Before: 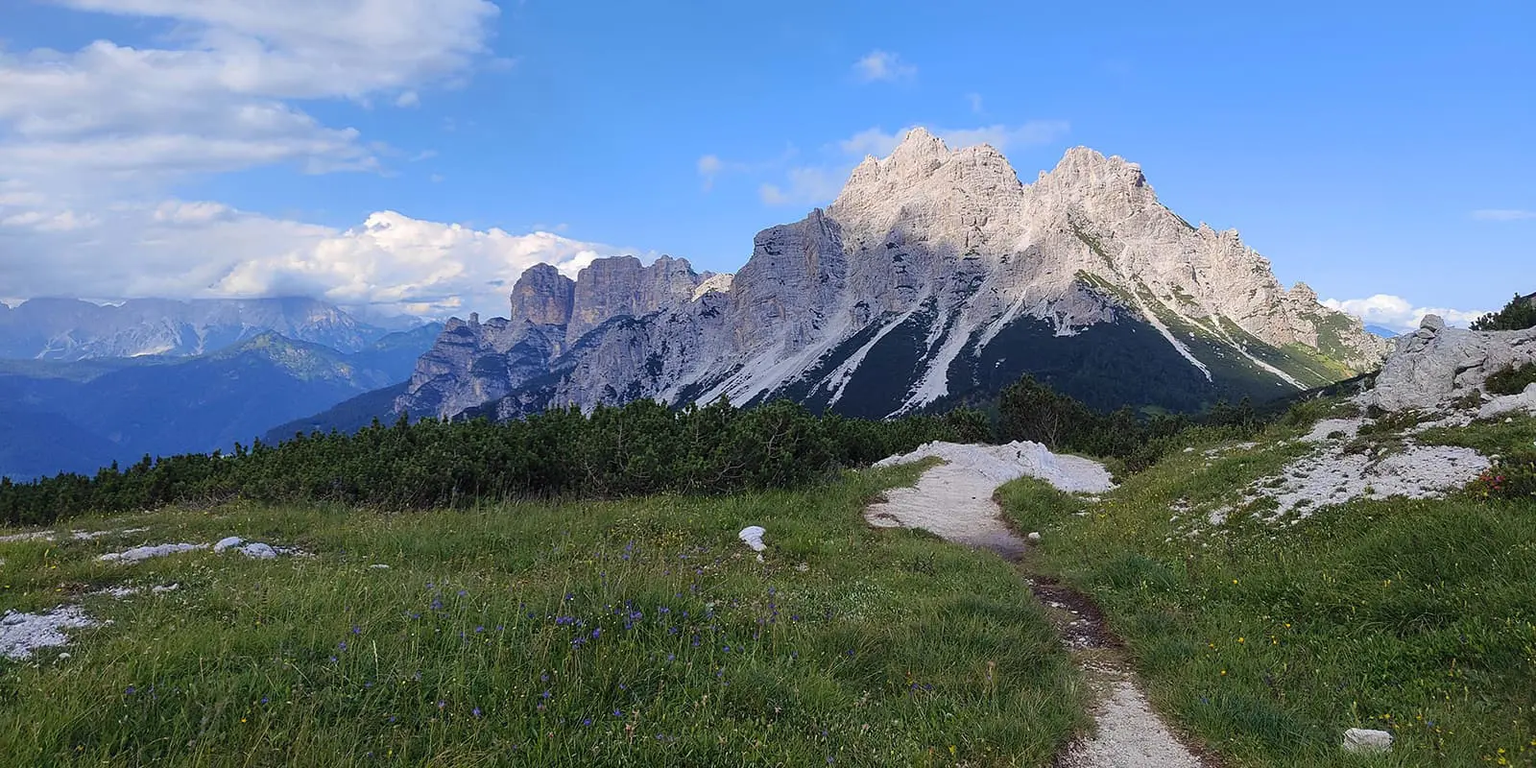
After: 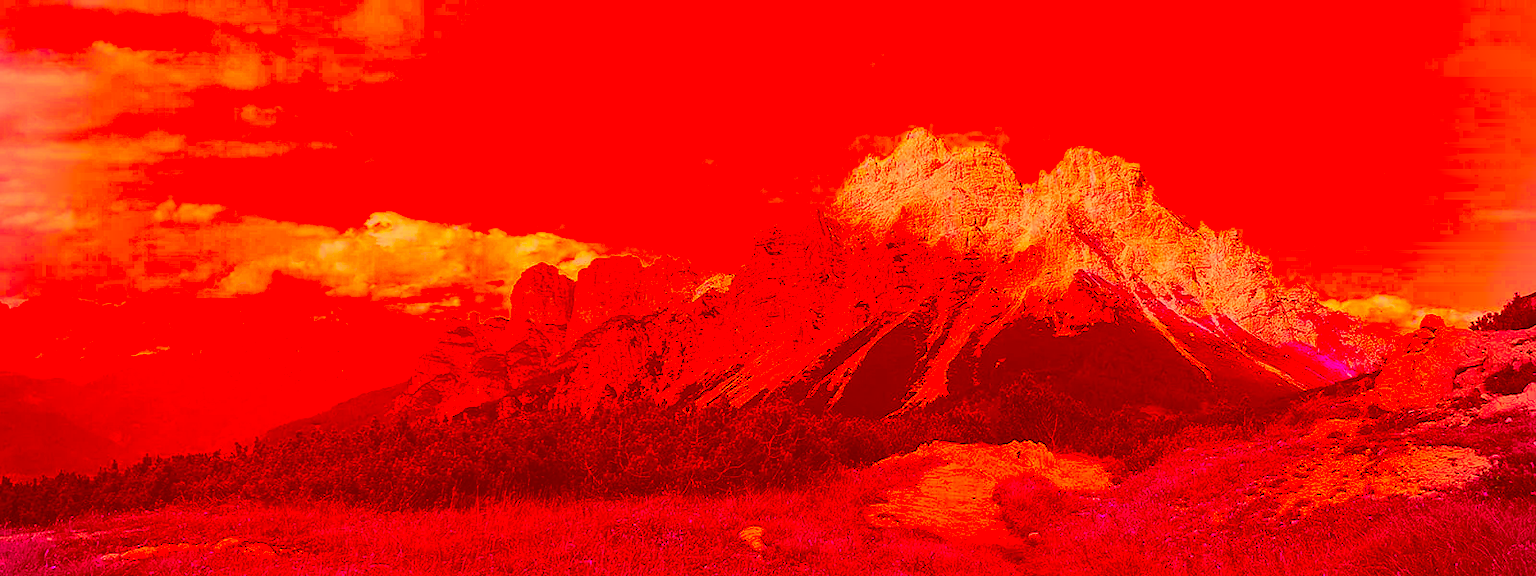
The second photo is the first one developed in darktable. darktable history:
tone equalizer: -8 EV -0.75 EV, -7 EV -0.7 EV, -6 EV -0.6 EV, -5 EV -0.4 EV, -3 EV 0.4 EV, -2 EV 0.6 EV, -1 EV 0.7 EV, +0 EV 0.75 EV, edges refinement/feathering 500, mask exposure compensation -1.57 EV, preserve details no
vignetting: fall-off radius 60.92%
crop: bottom 24.988%
color correction: highlights a* -39.68, highlights b* -40, shadows a* -40, shadows b* -40, saturation -3
